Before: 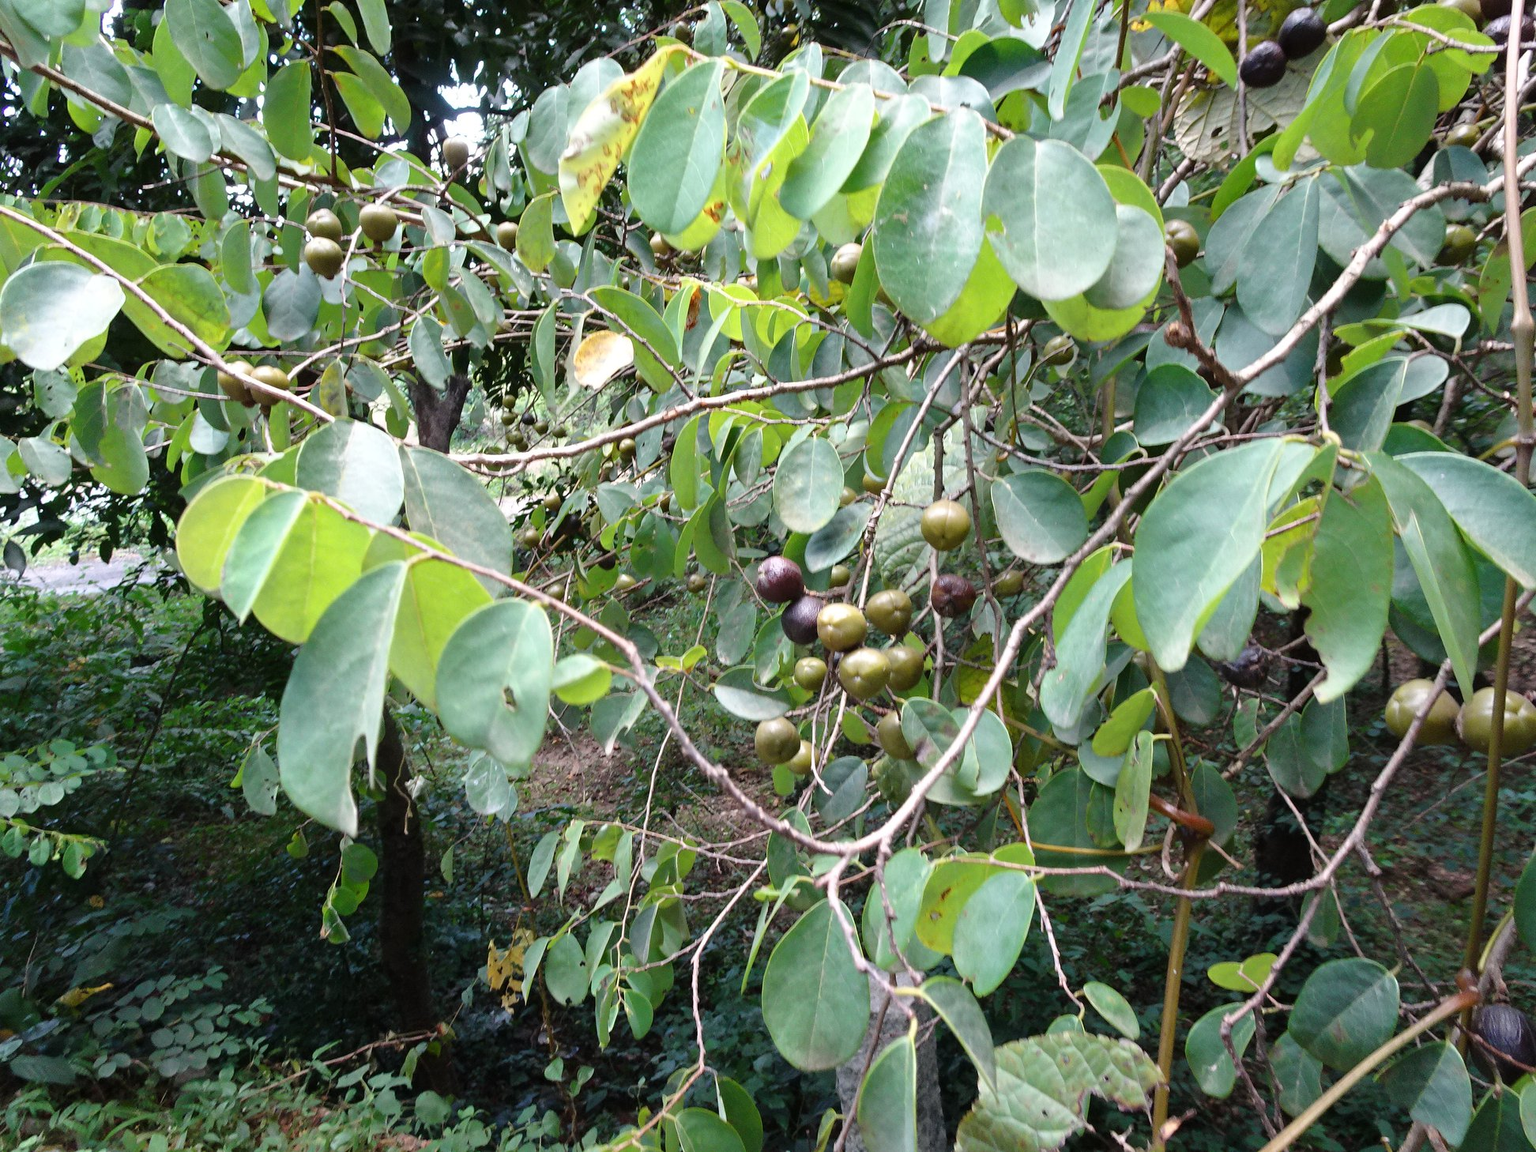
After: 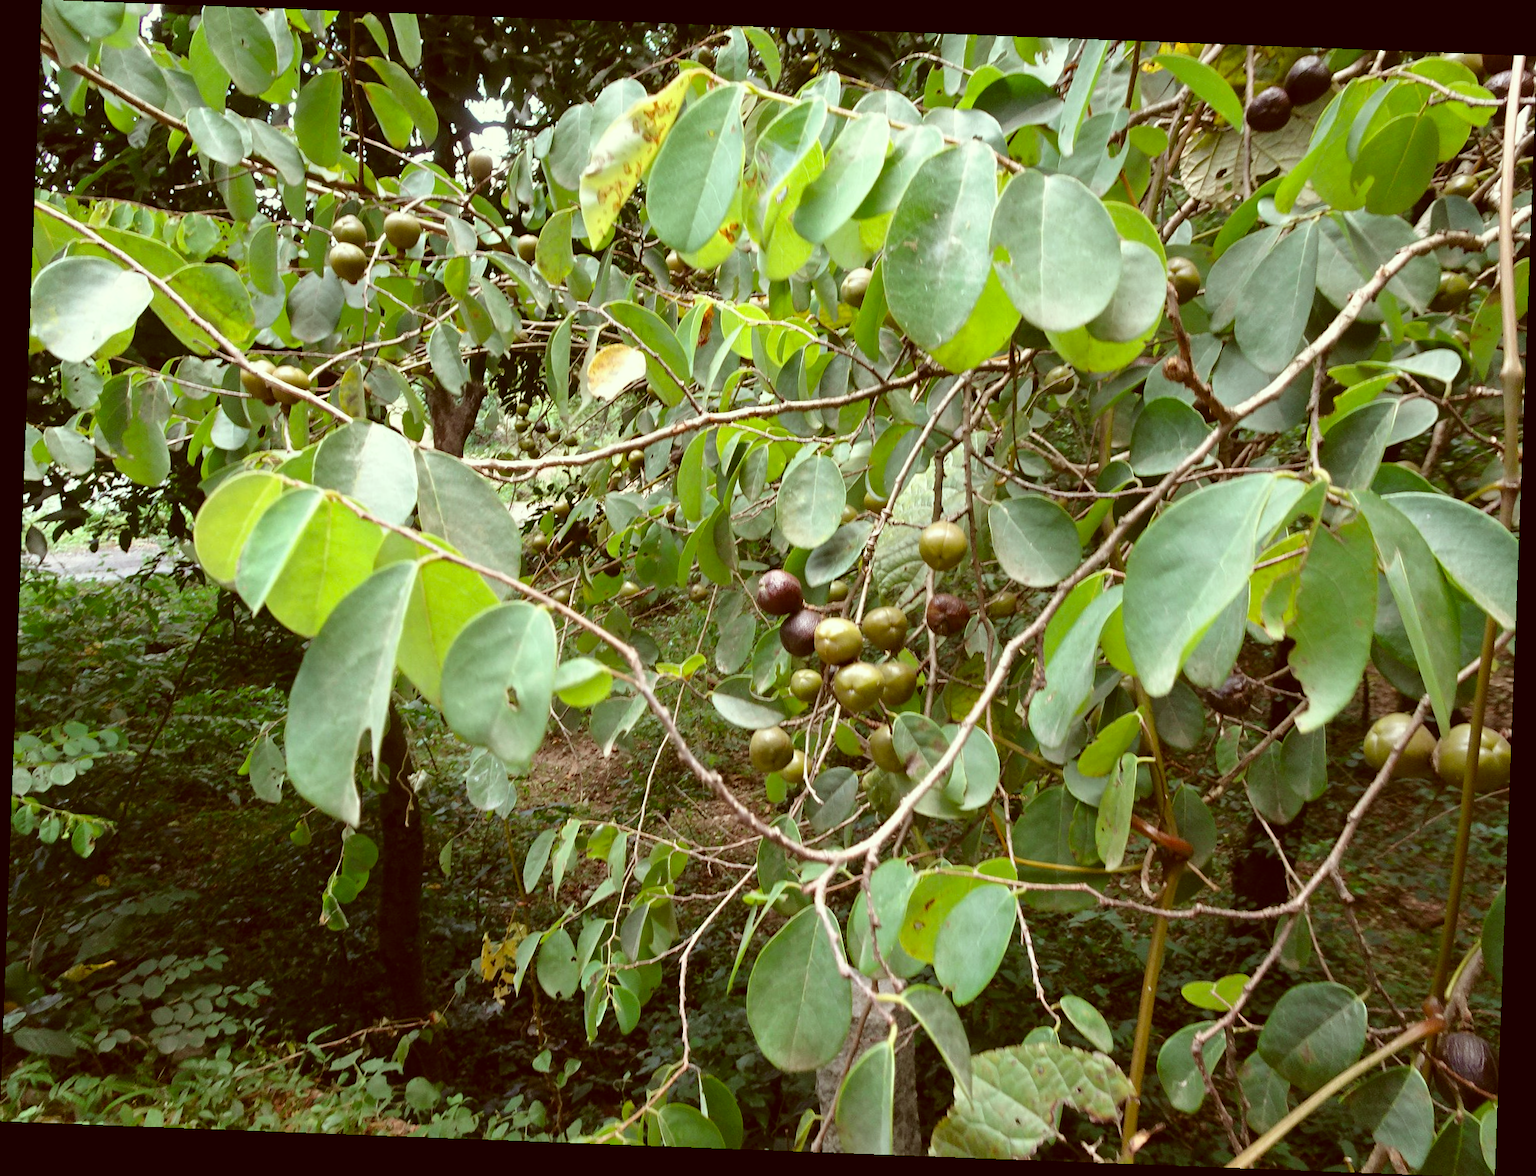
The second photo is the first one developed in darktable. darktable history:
color correction: highlights a* -5.94, highlights b* 9.48, shadows a* 10.12, shadows b* 23.94
rotate and perspective: rotation 2.17°, automatic cropping off
